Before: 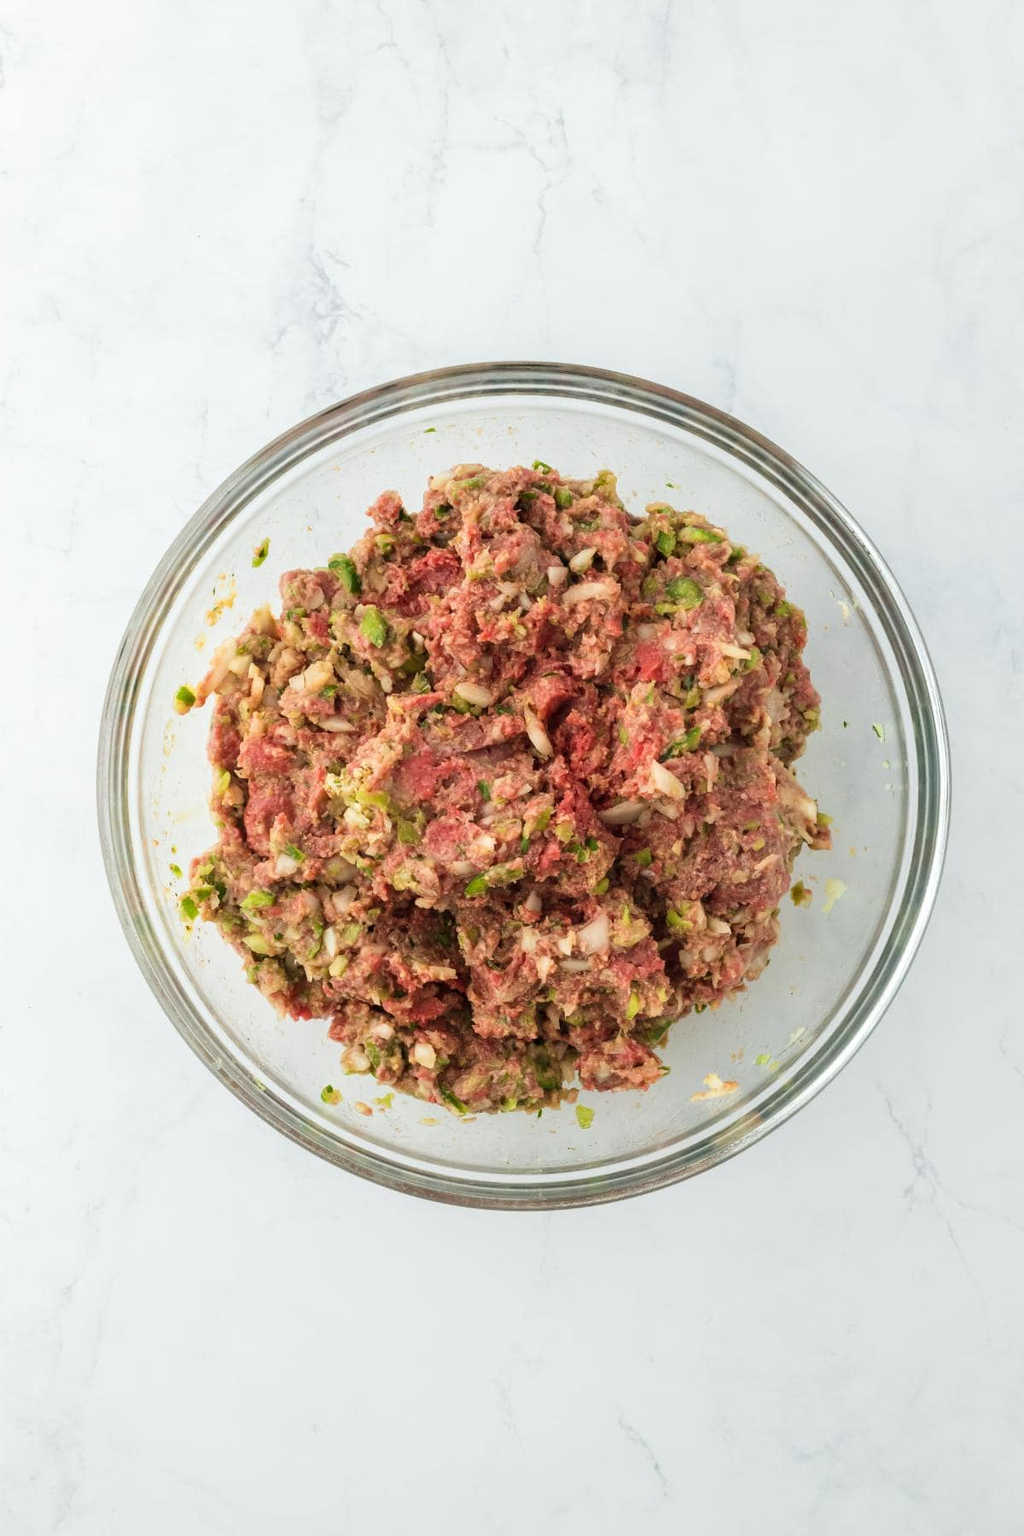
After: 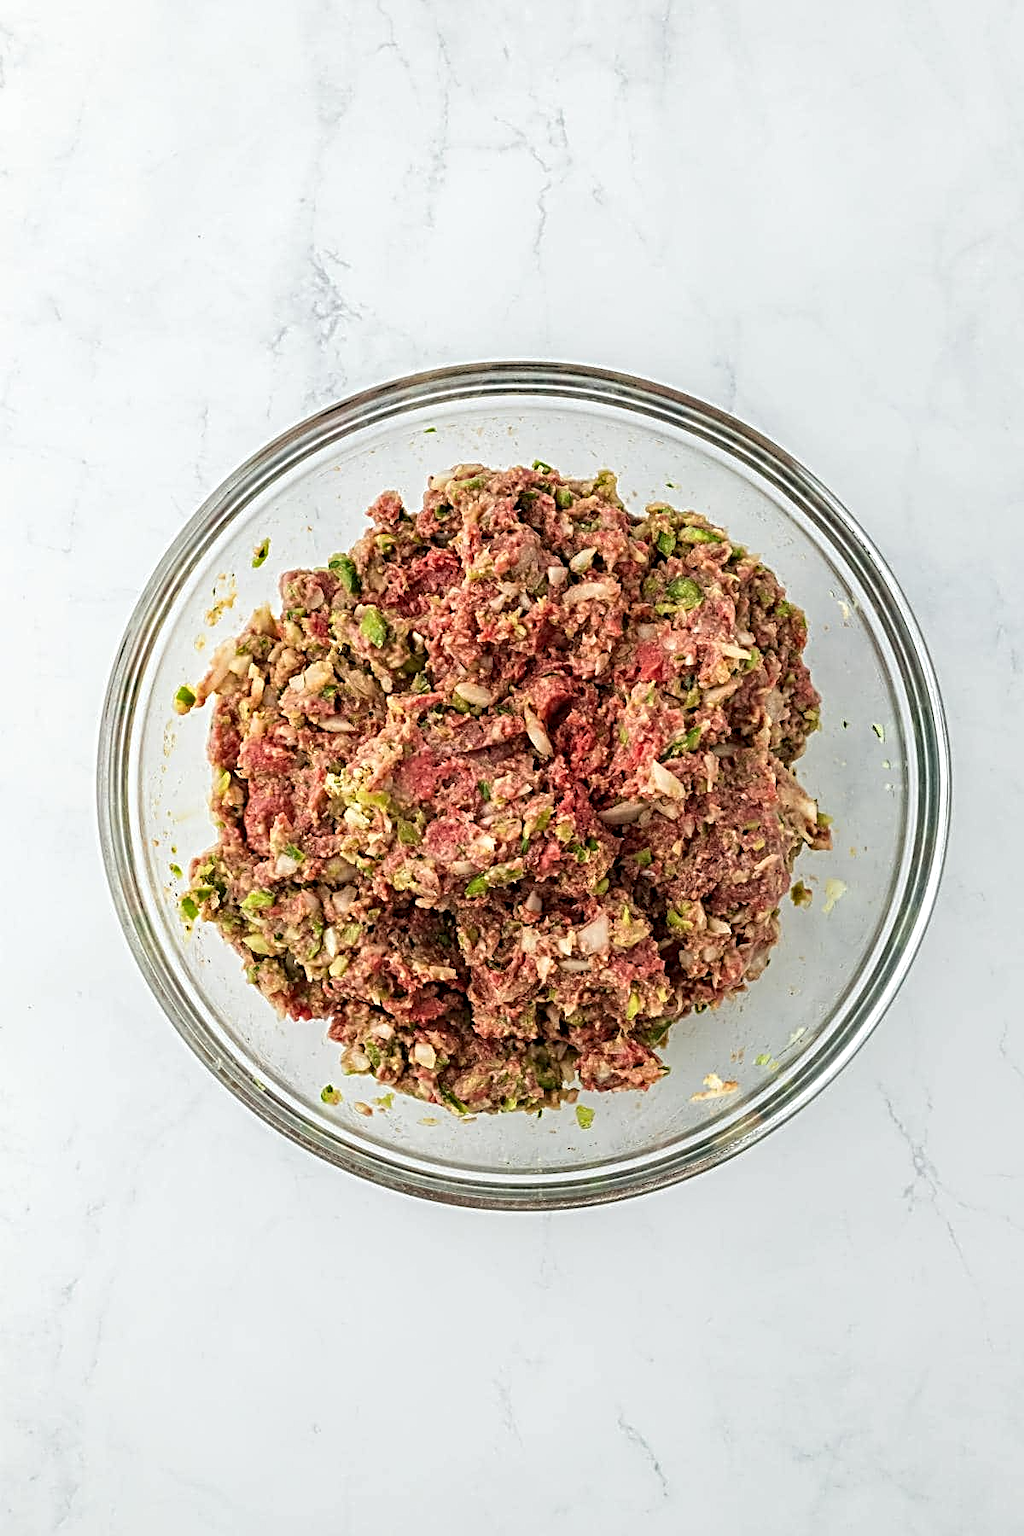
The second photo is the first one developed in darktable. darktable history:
local contrast: detail 130%
sharpen: radius 3.727, amount 0.933
